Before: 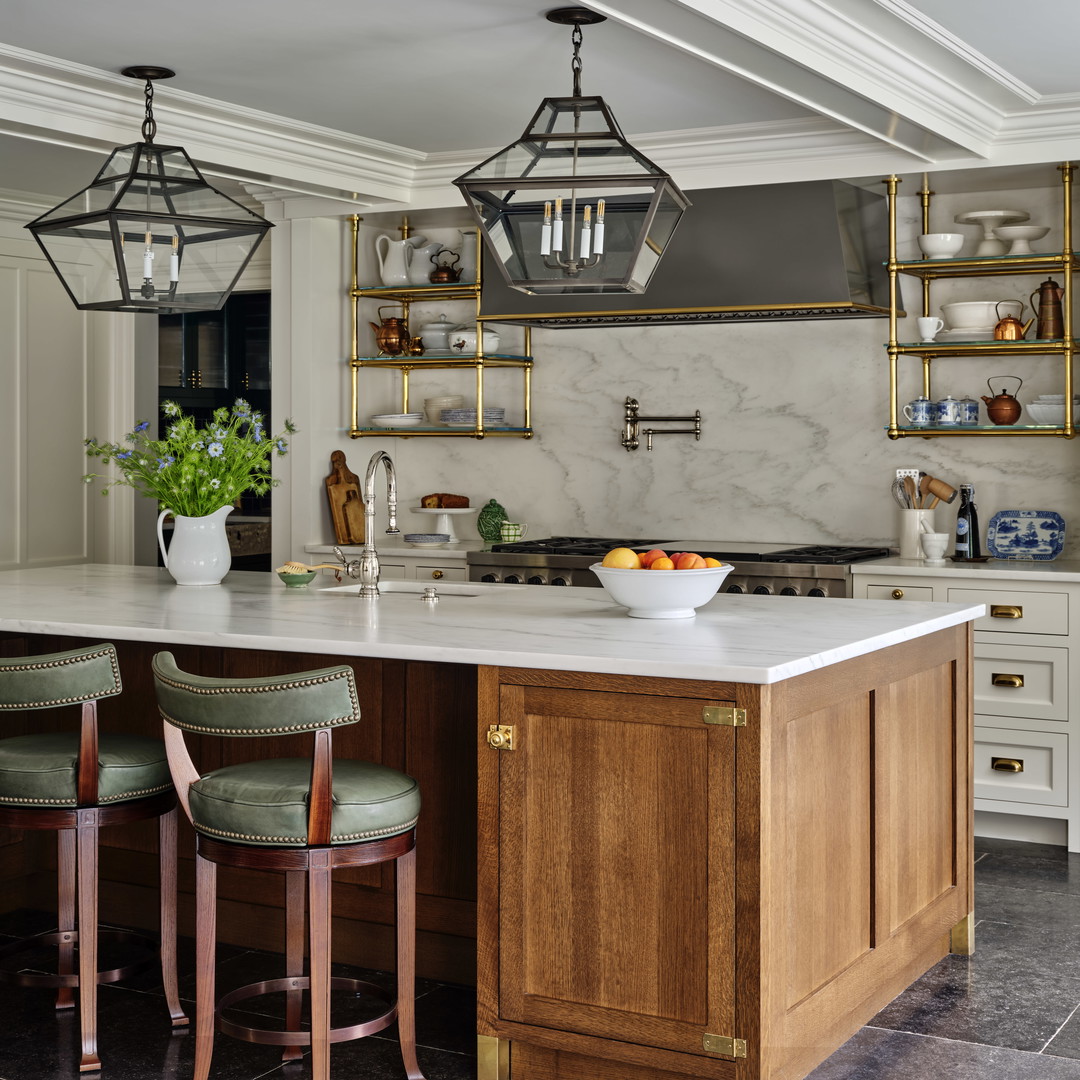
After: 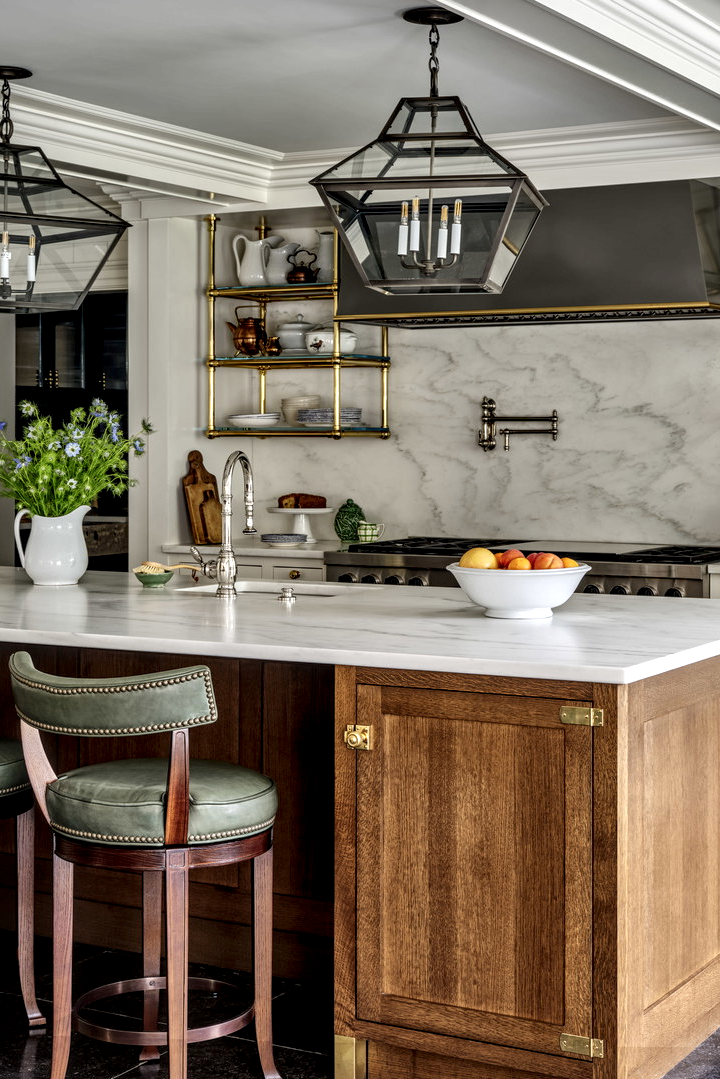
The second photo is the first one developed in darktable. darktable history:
local contrast: detail 161%
crop and rotate: left 13.423%, right 19.903%
